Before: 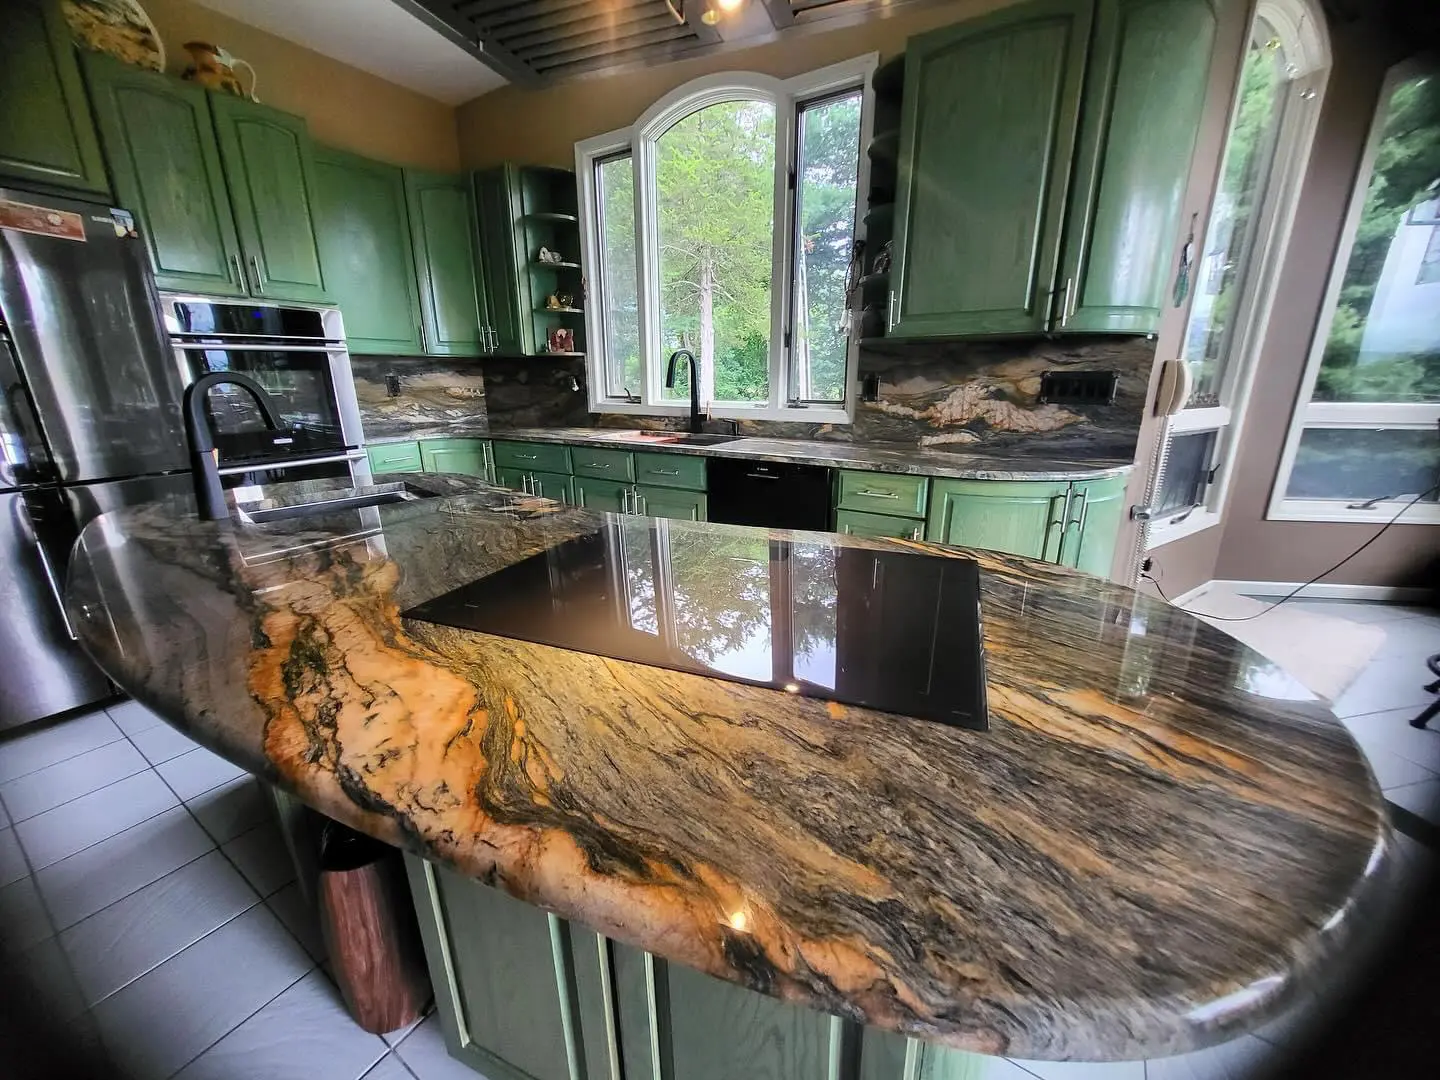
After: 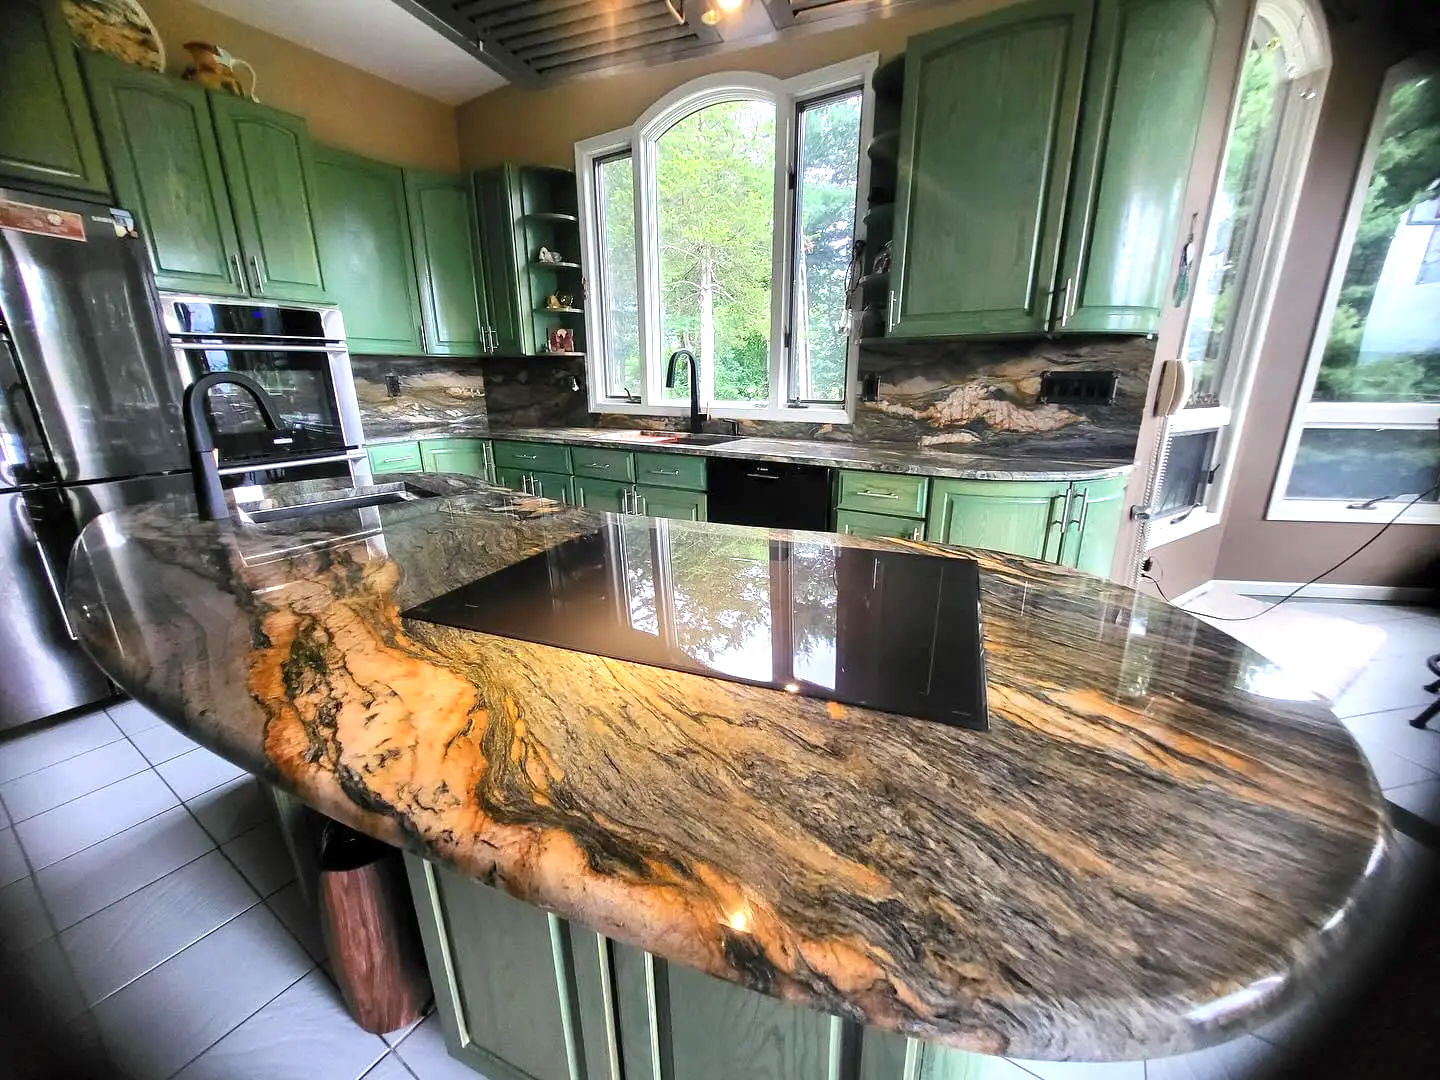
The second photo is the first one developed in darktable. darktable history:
exposure: exposure 0.577 EV, compensate exposure bias true, compensate highlight preservation false
